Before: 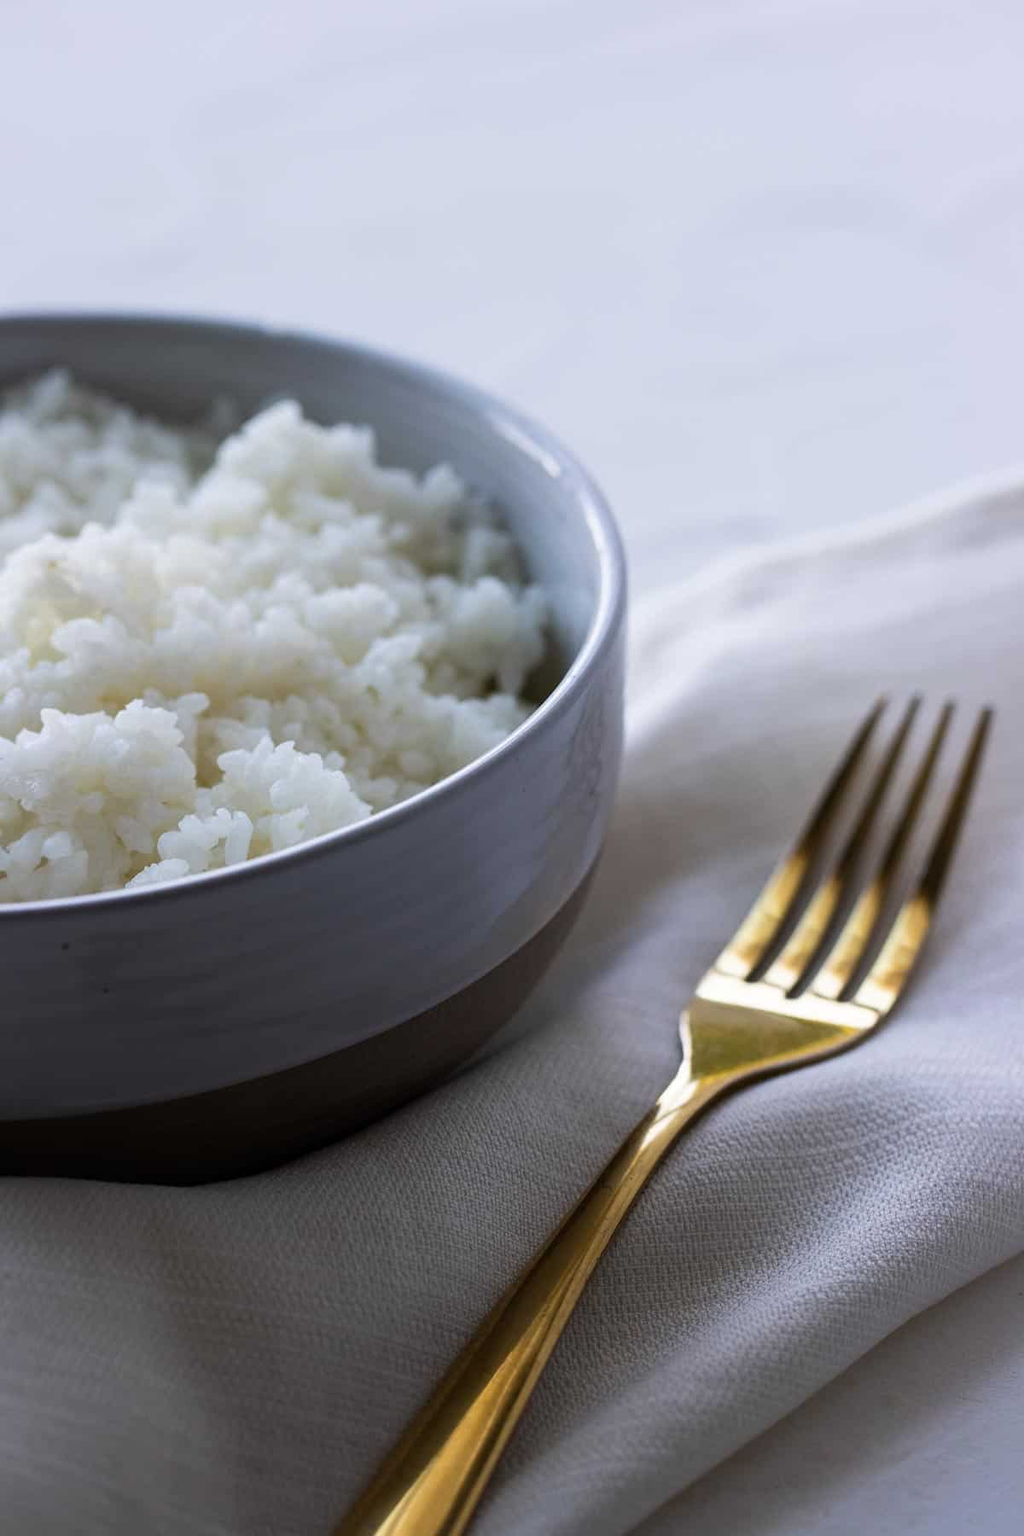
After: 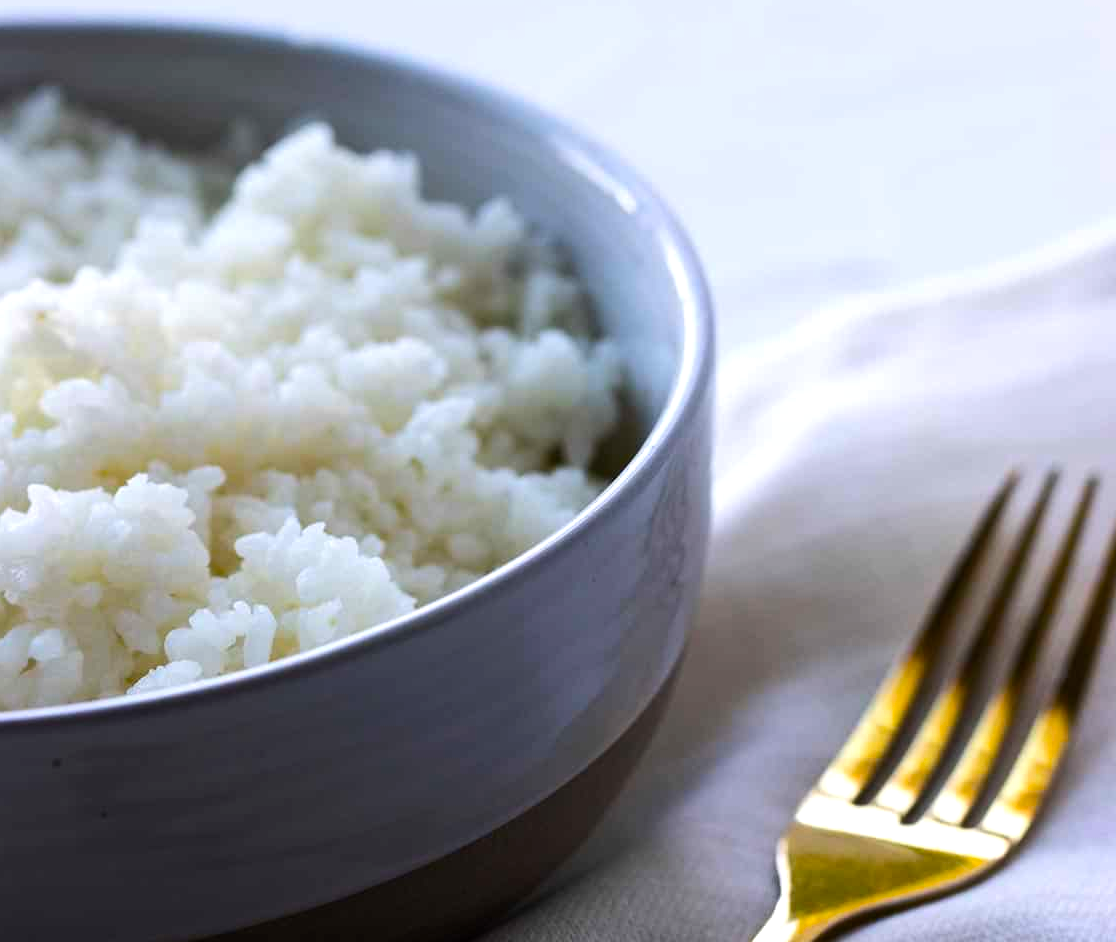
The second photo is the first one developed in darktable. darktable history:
color balance rgb: linear chroma grading › global chroma 15%, perceptual saturation grading › global saturation 30%
tone equalizer: -8 EV -0.417 EV, -7 EV -0.389 EV, -6 EV -0.333 EV, -5 EV -0.222 EV, -3 EV 0.222 EV, -2 EV 0.333 EV, -1 EV 0.389 EV, +0 EV 0.417 EV, edges refinement/feathering 500, mask exposure compensation -1.57 EV, preserve details no
crop: left 1.744%, top 19.225%, right 5.069%, bottom 28.357%
